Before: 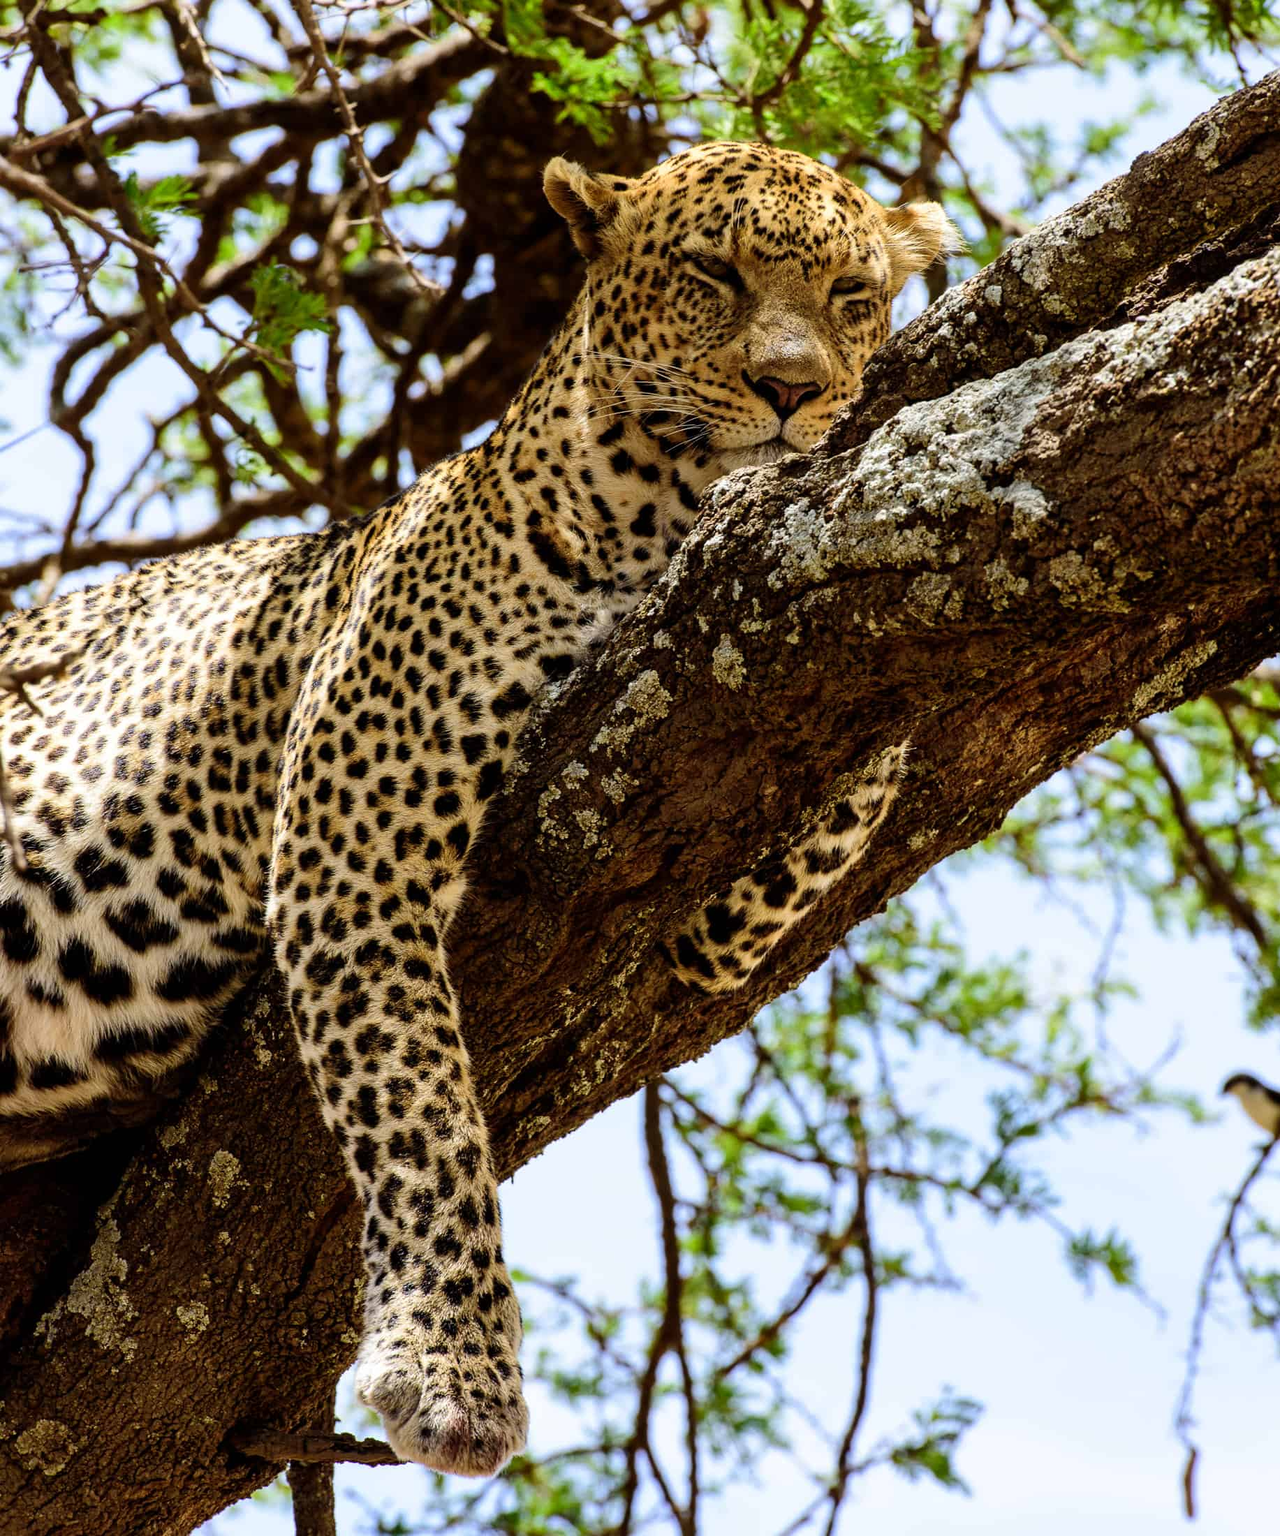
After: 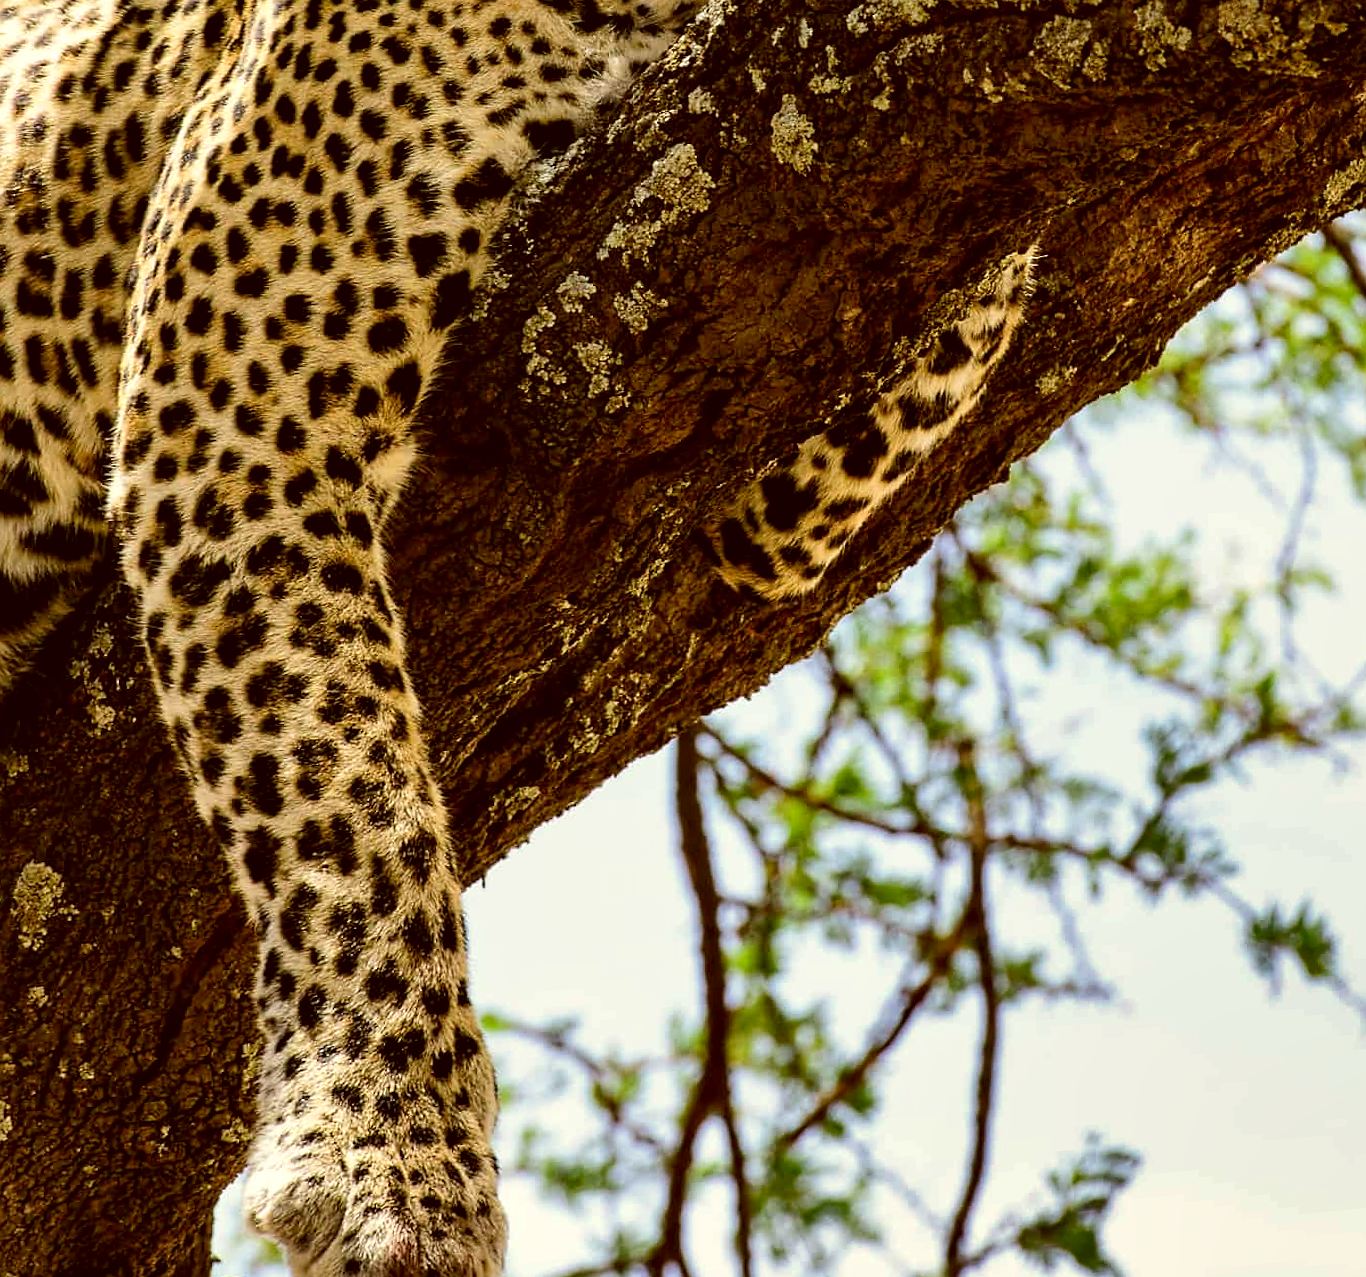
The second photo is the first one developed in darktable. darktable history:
base curve: curves: ch0 [(0, 0) (0.297, 0.298) (1, 1)], preserve colors none
contrast equalizer: octaves 7, y [[0.6 ×6], [0.55 ×6], [0 ×6], [0 ×6], [0 ×6]], mix 0.15
color correction: highlights a* -0.482, highlights b* 0.161, shadows a* 4.66, shadows b* 20.72
shadows and highlights: radius 337.17, shadows 29.01, soften with gaussian
white balance: red 1.029, blue 0.92
sharpen: radius 1.458, amount 0.398, threshold 1.271
rotate and perspective: rotation -0.013°, lens shift (vertical) -0.027, lens shift (horizontal) 0.178, crop left 0.016, crop right 0.989, crop top 0.082, crop bottom 0.918
crop and rotate: left 17.299%, top 35.115%, right 7.015%, bottom 1.024%
